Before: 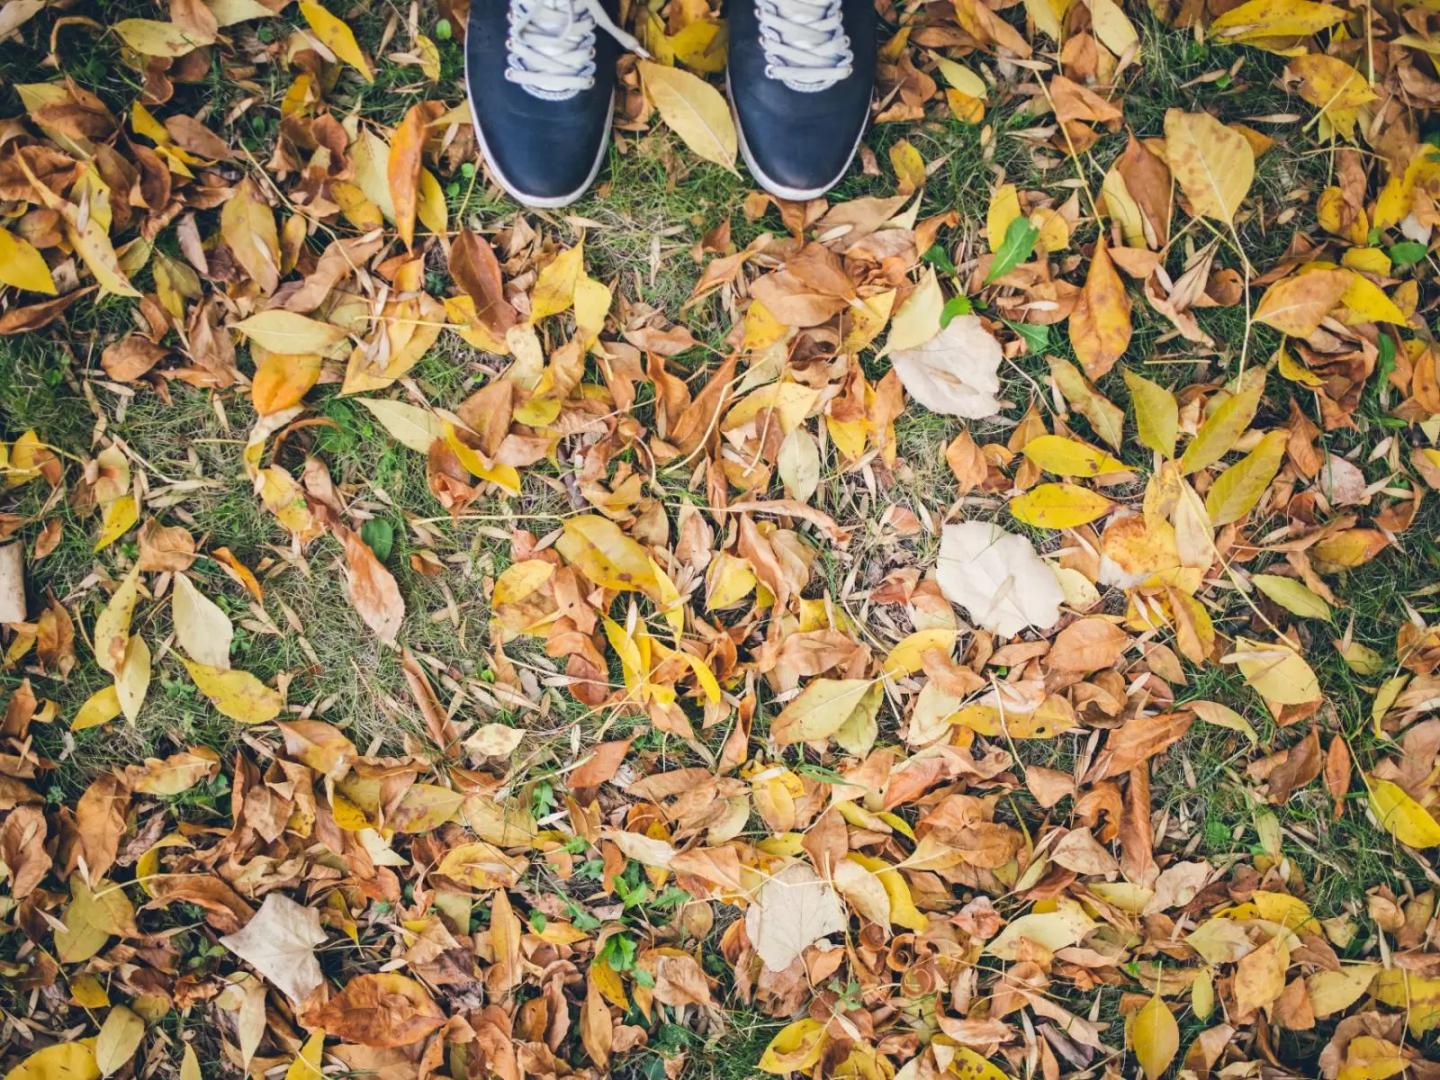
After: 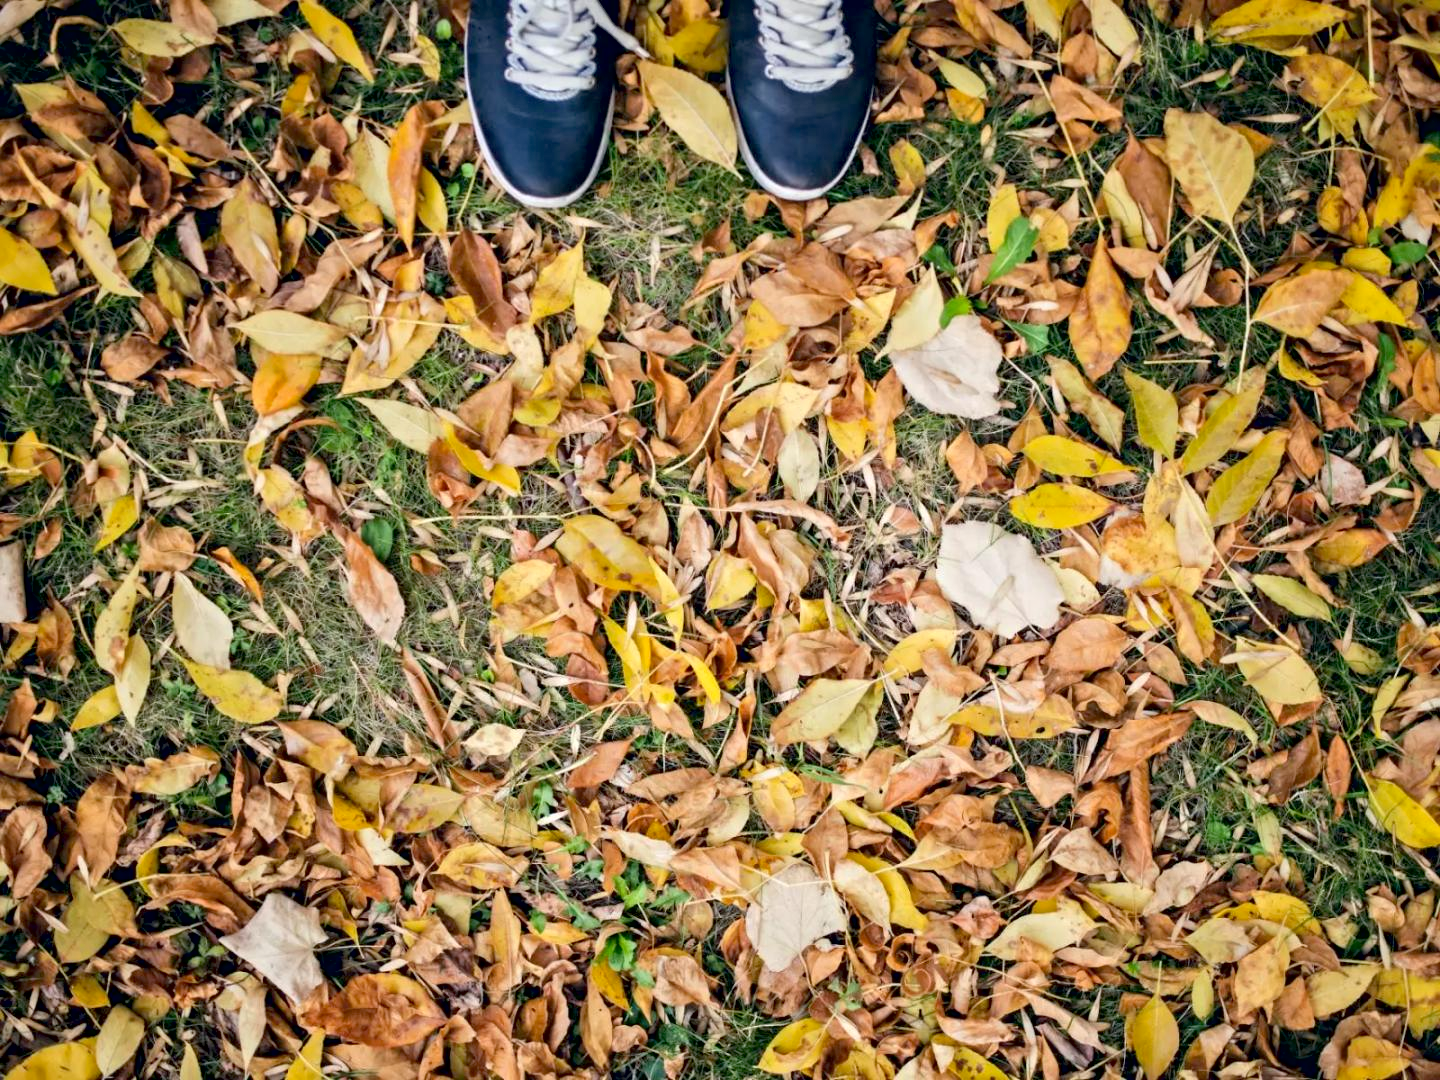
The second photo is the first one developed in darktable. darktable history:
shadows and highlights: radius 125.46, shadows 30.51, highlights -30.51, low approximation 0.01, soften with gaussian
exposure: black level correction 0.016, exposure -0.009 EV, compensate highlight preservation false
contrast equalizer: y [[0.5, 0.5, 0.544, 0.569, 0.5, 0.5], [0.5 ×6], [0.5 ×6], [0 ×6], [0 ×6]]
